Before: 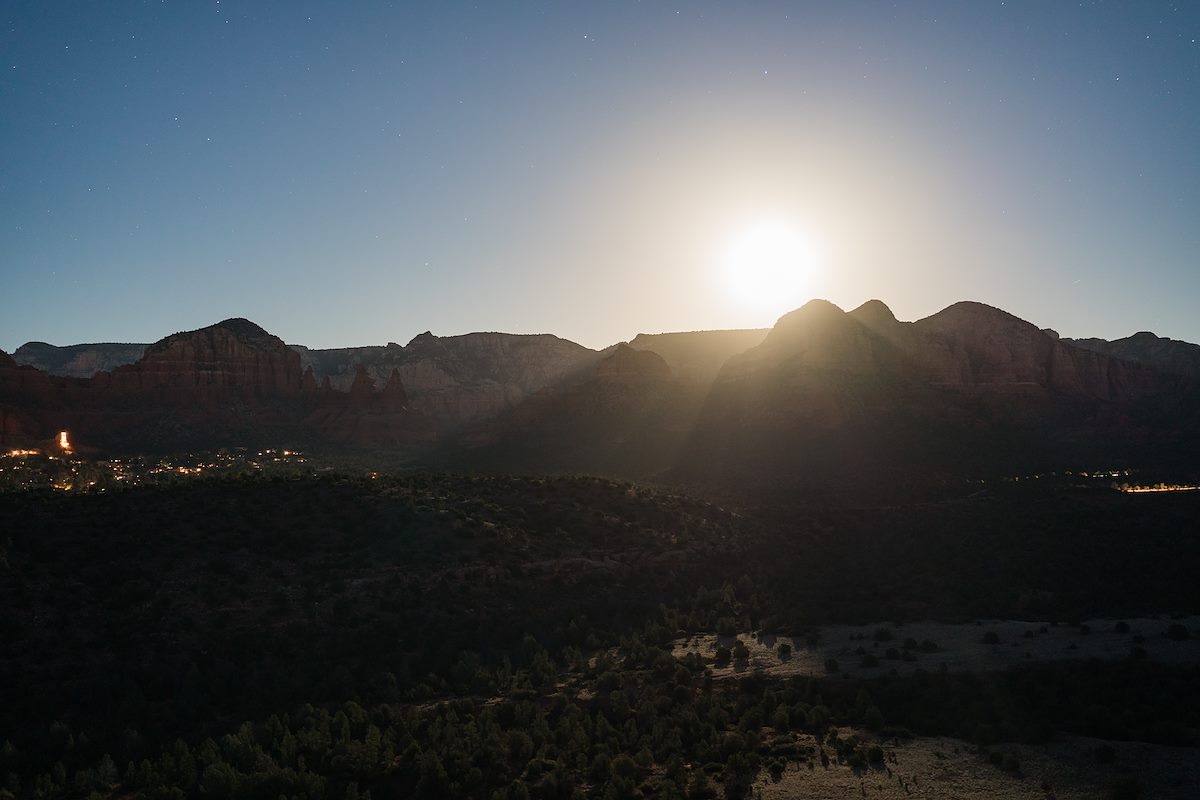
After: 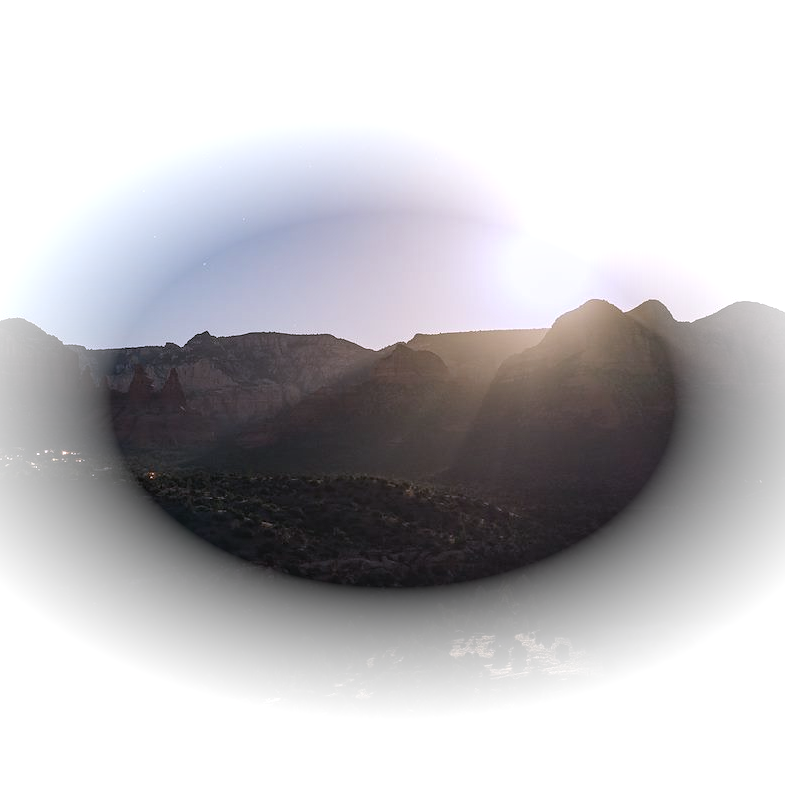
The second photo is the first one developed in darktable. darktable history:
vignetting: fall-off start 70.4%, brightness 0.998, saturation -0.495, width/height ratio 1.335
crop and rotate: left 18.557%, right 15.985%
base curve: preserve colors none
shadows and highlights: shadows 21.01, highlights -36.2, soften with gaussian
color calibration: gray › normalize channels true, illuminant custom, x 0.364, y 0.385, temperature 4522.2 K, gamut compression 0.016
local contrast: on, module defaults
exposure: compensate exposure bias true, compensate highlight preservation false
